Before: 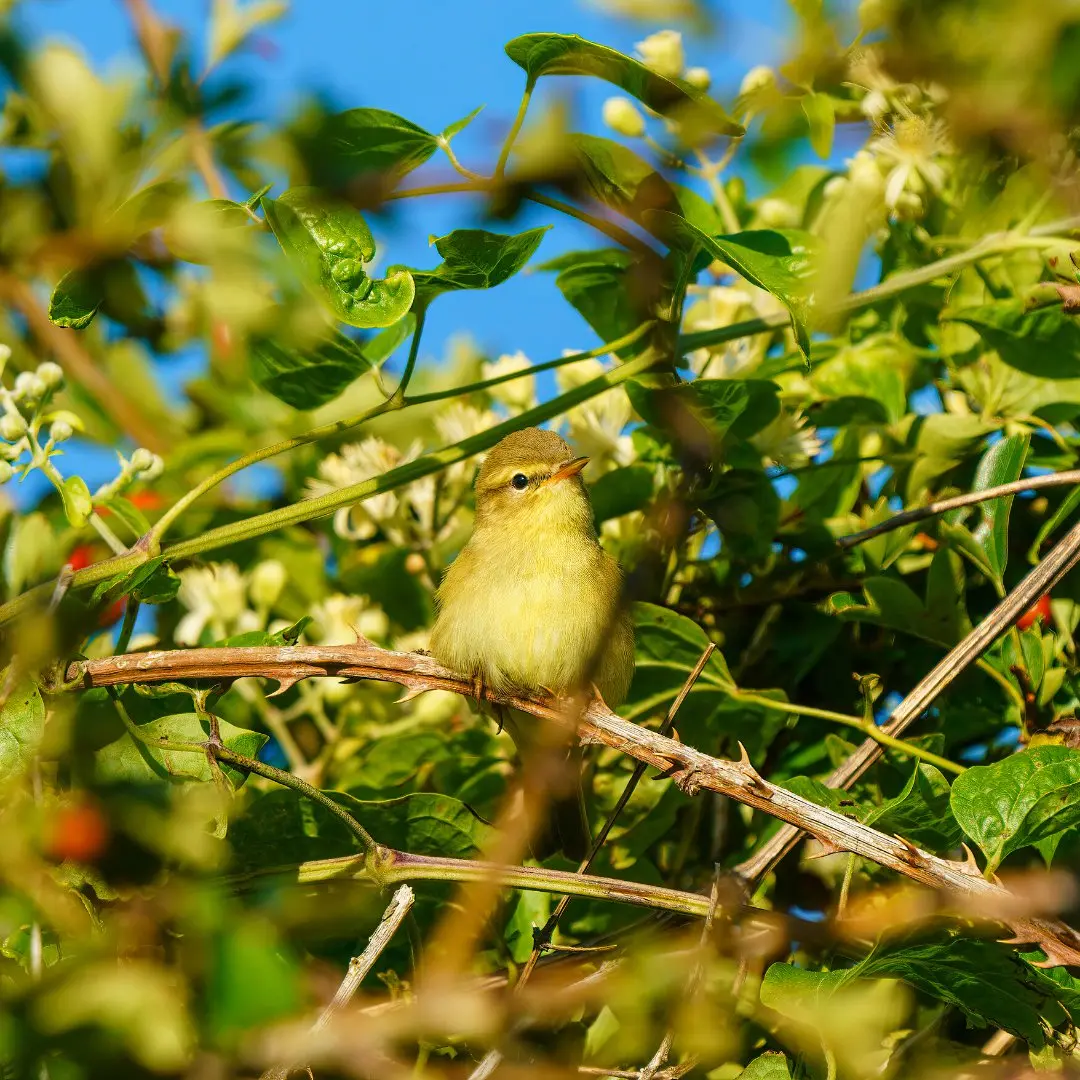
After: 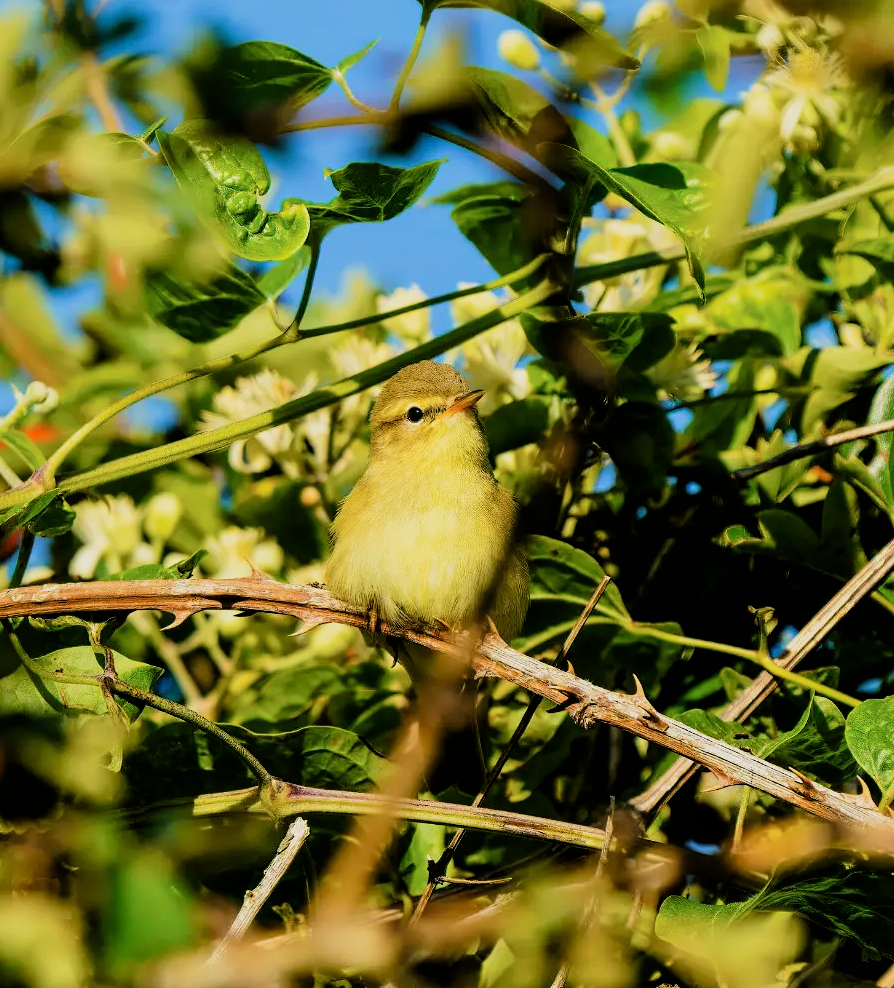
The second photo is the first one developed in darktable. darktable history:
crop: left 9.807%, top 6.259%, right 7.334%, bottom 2.177%
filmic rgb: black relative exposure -5 EV, hardness 2.88, contrast 1.4, highlights saturation mix -20%
